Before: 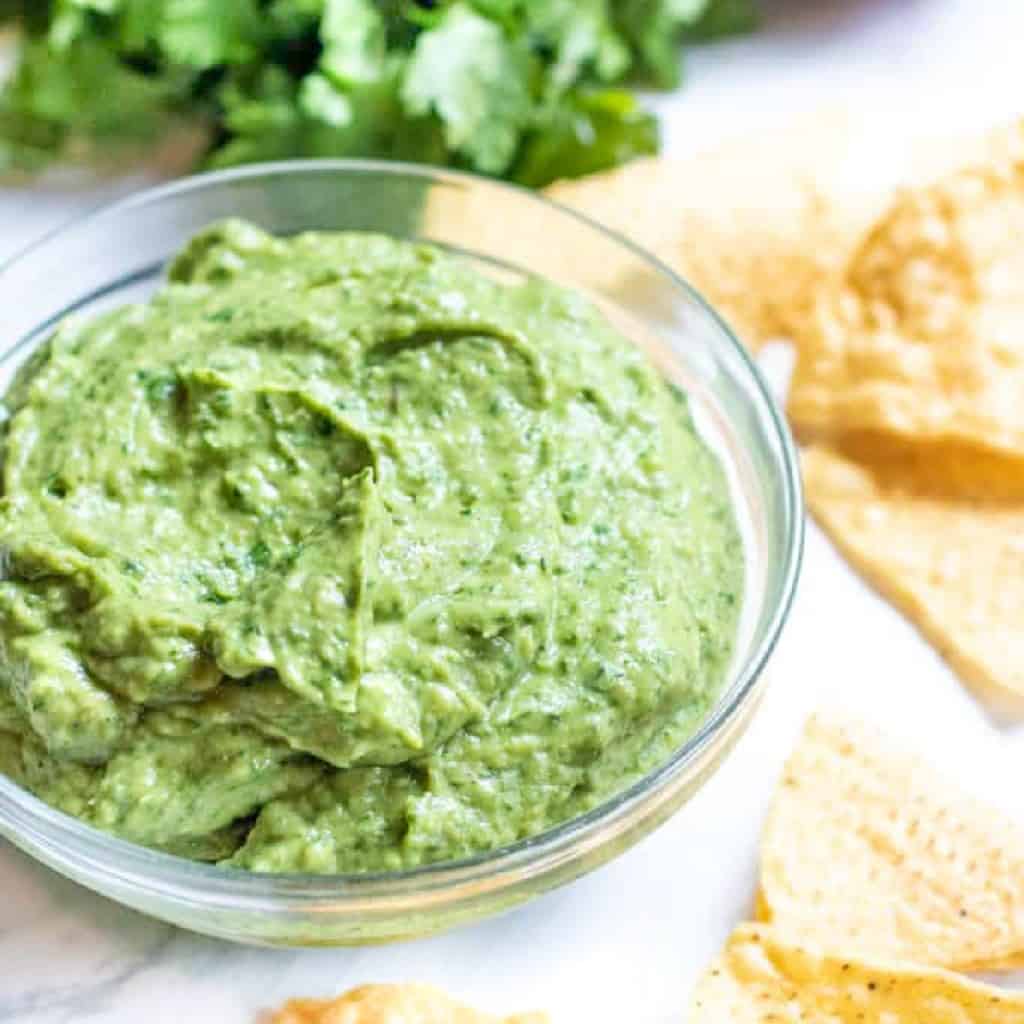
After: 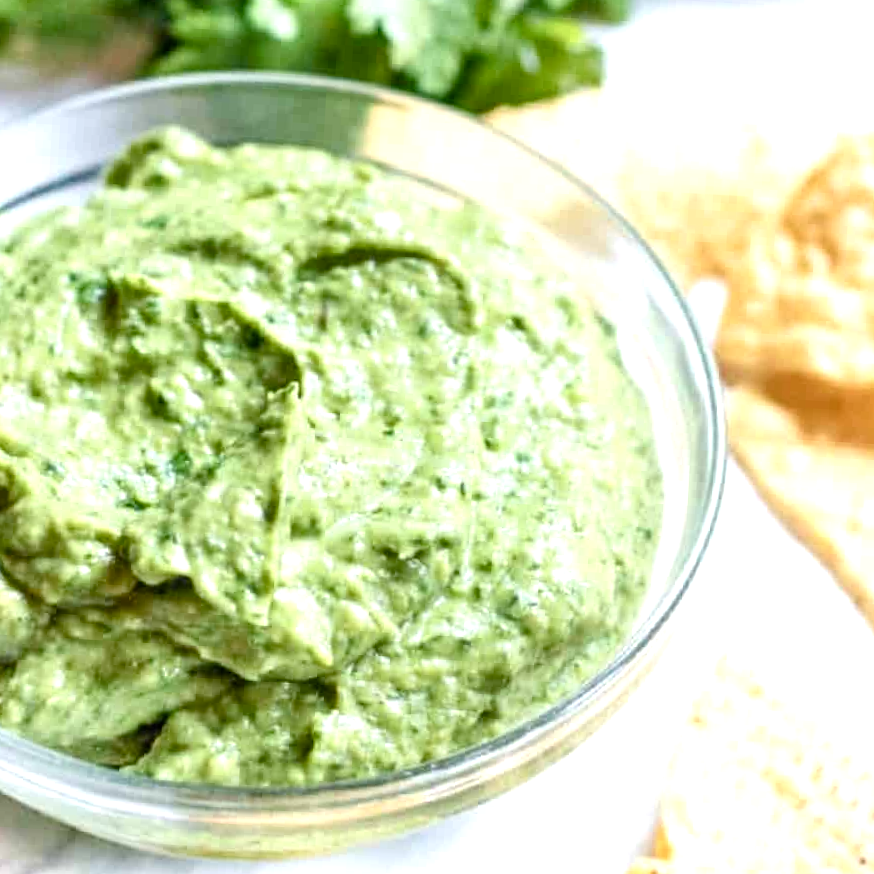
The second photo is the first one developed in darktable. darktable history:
color balance rgb: shadows lift › luminance -20%, power › hue 72.24°, highlights gain › luminance 15%, global offset › hue 171.6°, perceptual saturation grading › highlights -30%, perceptual saturation grading › shadows 20%, global vibrance 30%, contrast 10%
crop and rotate: angle -3.27°, left 5.211%, top 5.211%, right 4.607%, bottom 4.607%
